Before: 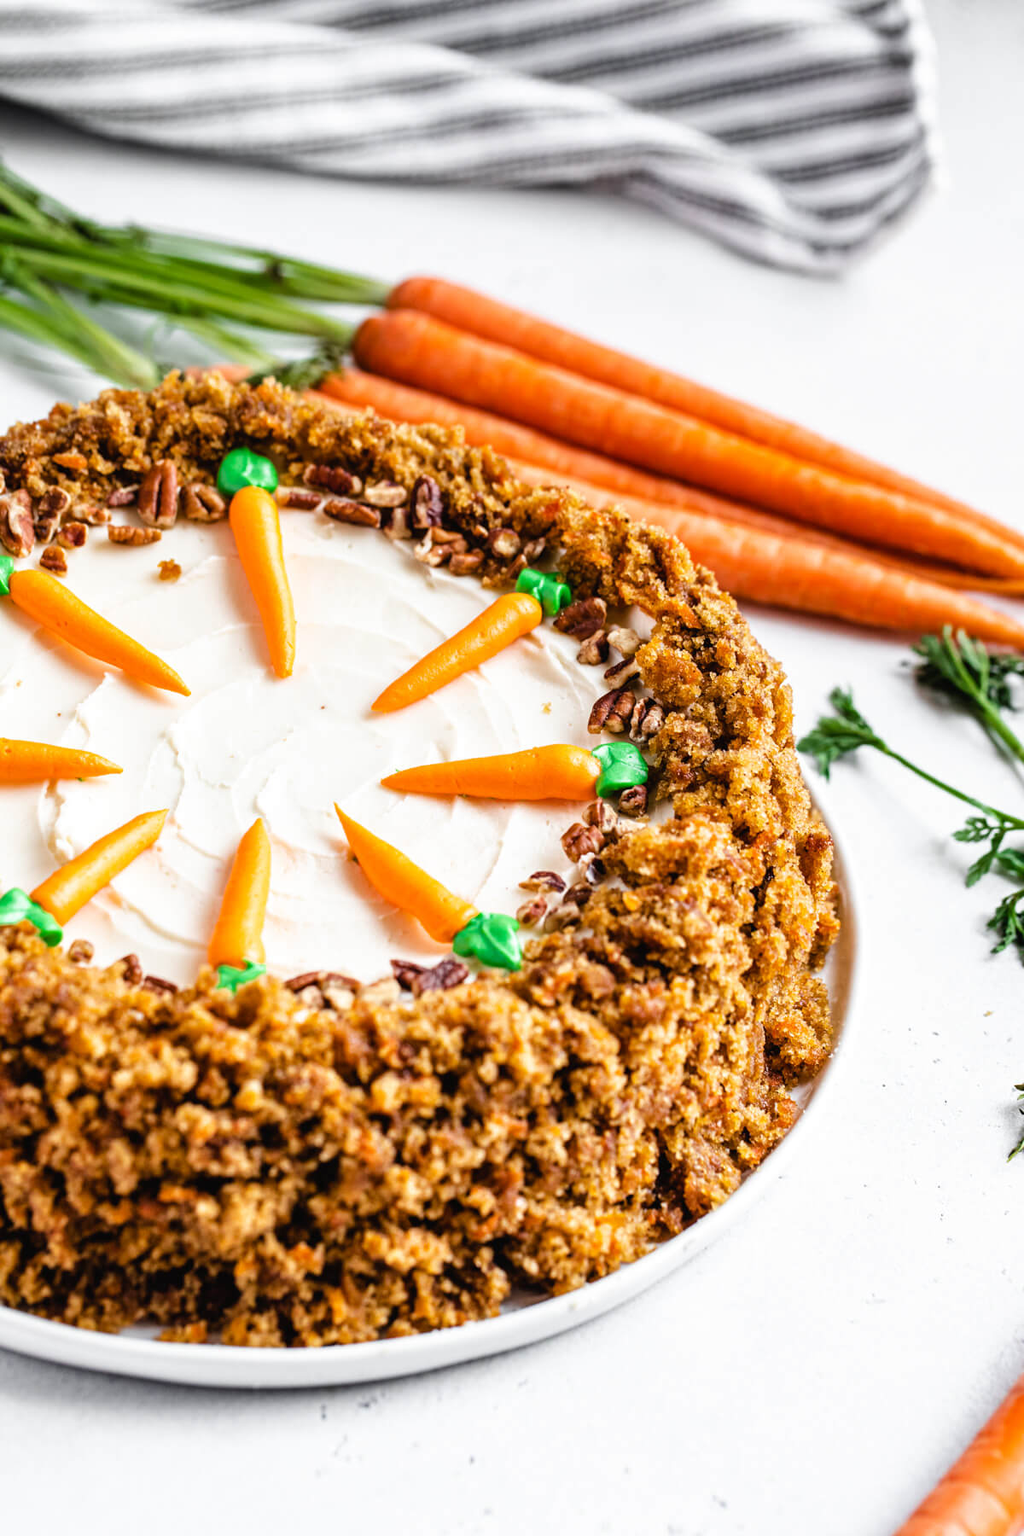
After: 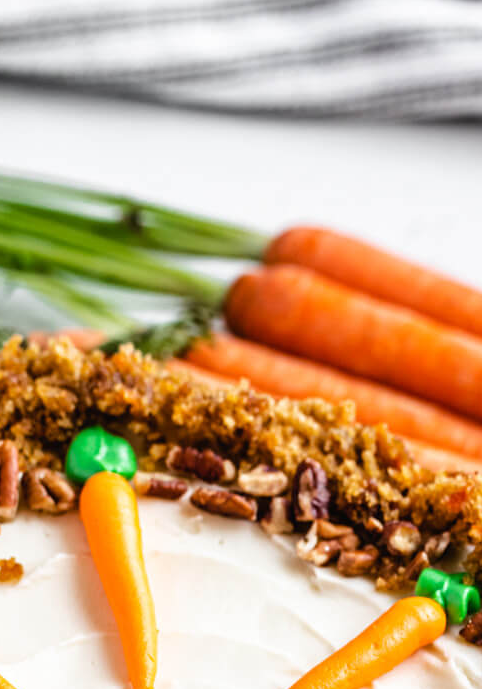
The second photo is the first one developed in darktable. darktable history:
crop: left 15.776%, top 5.453%, right 43.997%, bottom 56.228%
